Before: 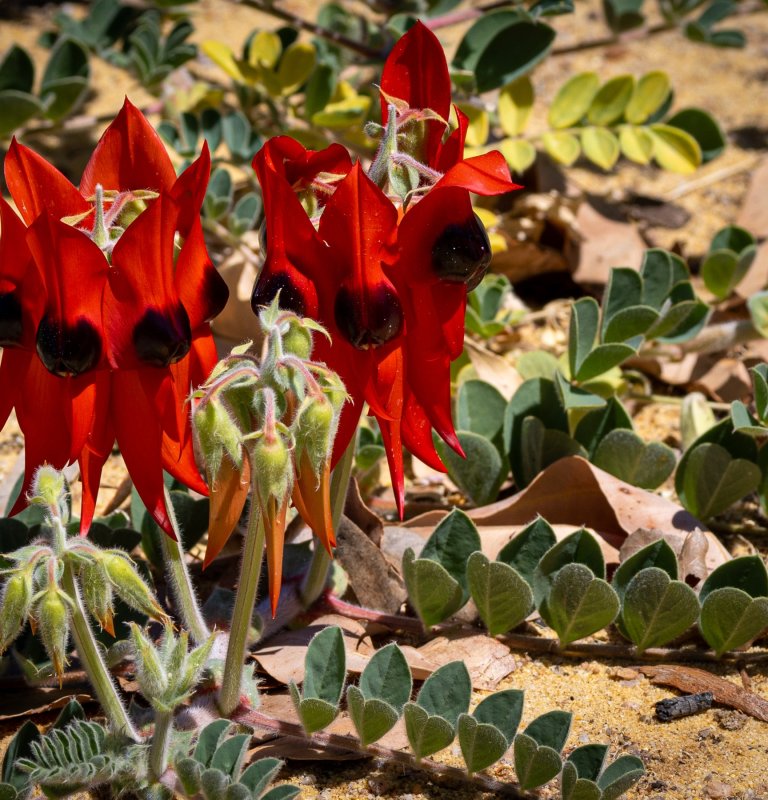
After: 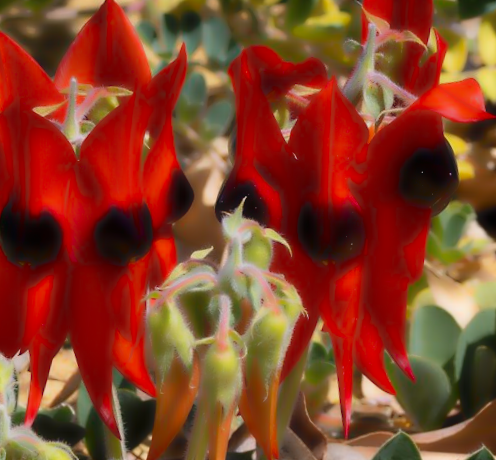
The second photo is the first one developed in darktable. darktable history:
crop and rotate: angle -4.99°, left 2.122%, top 6.945%, right 27.566%, bottom 30.519%
lowpass: radius 4, soften with bilateral filter, unbound 0
